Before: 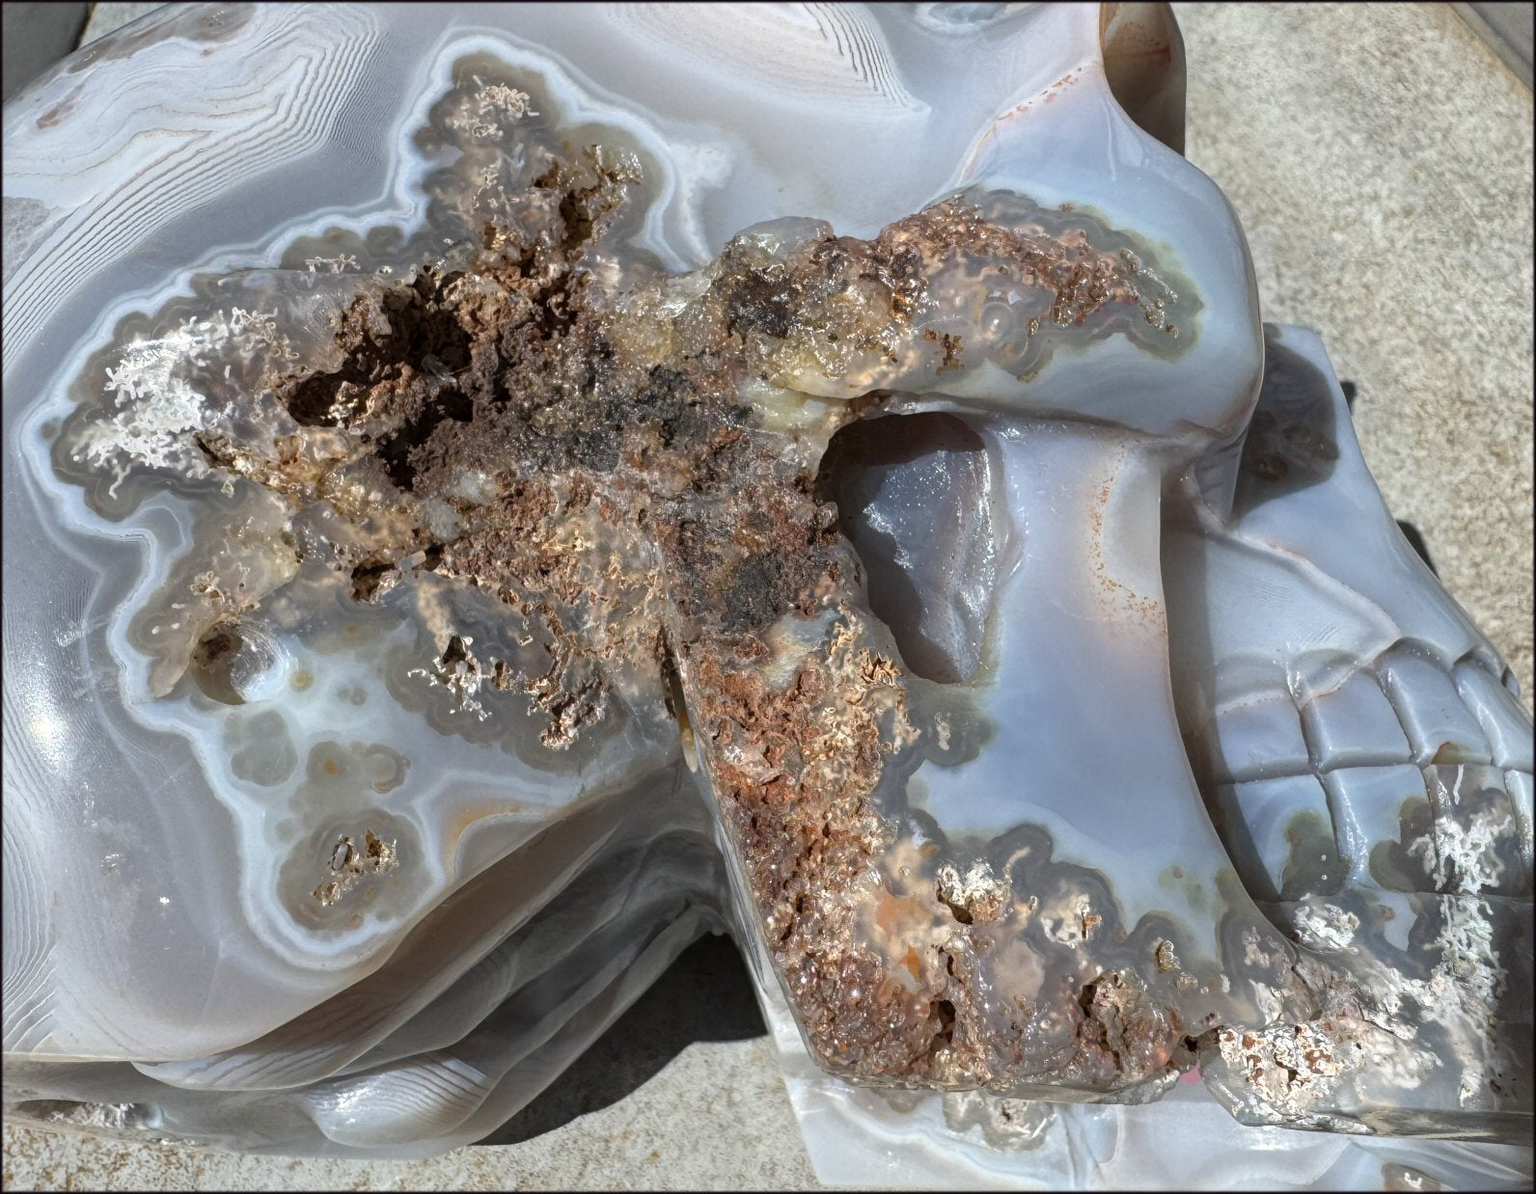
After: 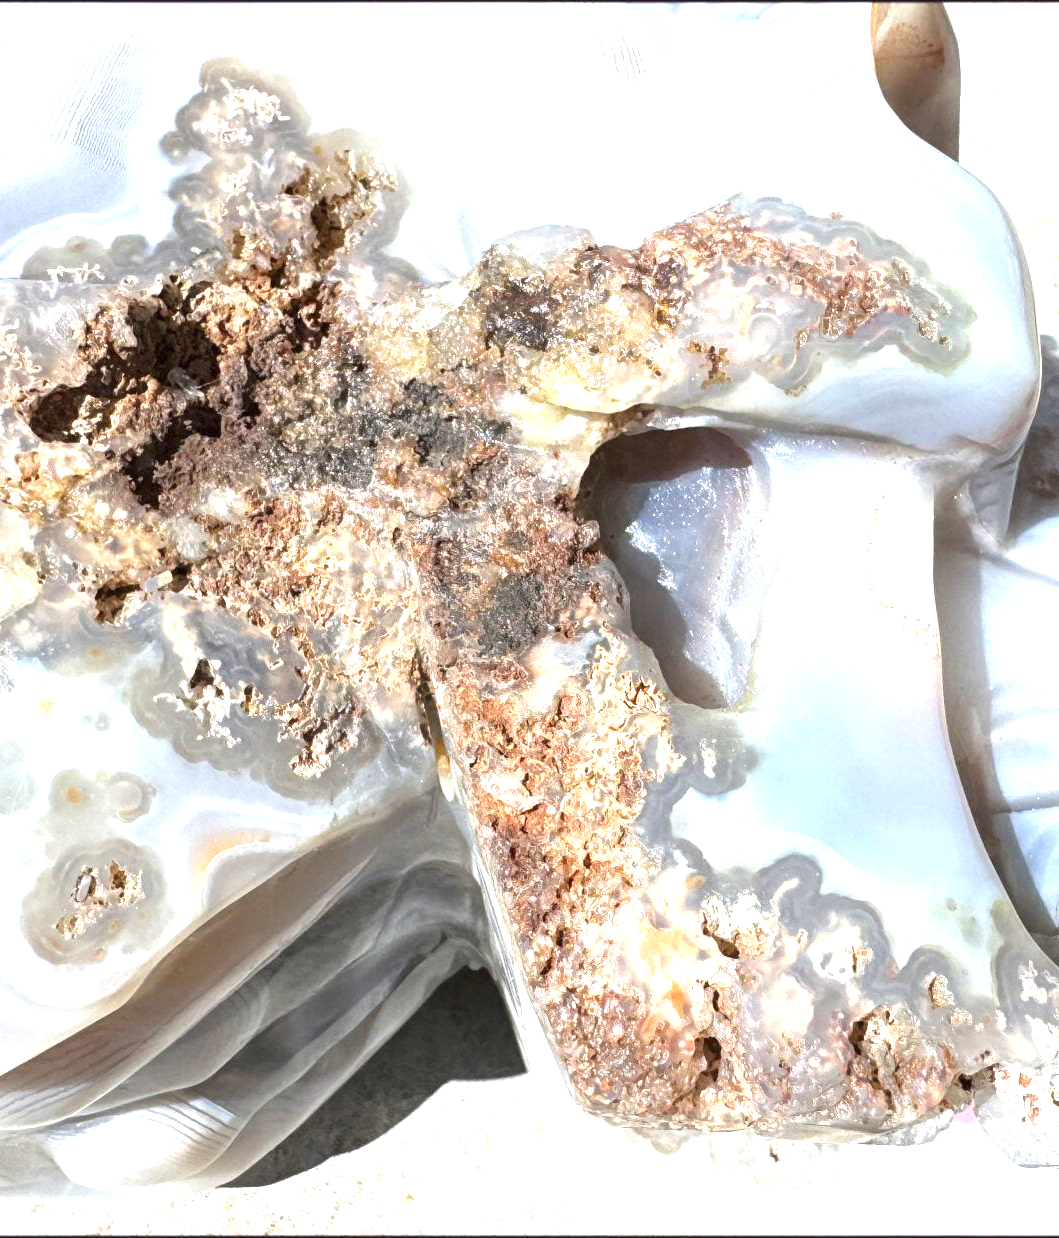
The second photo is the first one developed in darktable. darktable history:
exposure: black level correction 0, exposure 1.741 EV, compensate exposure bias true, compensate highlight preservation false
crop: left 16.899%, right 16.556%
